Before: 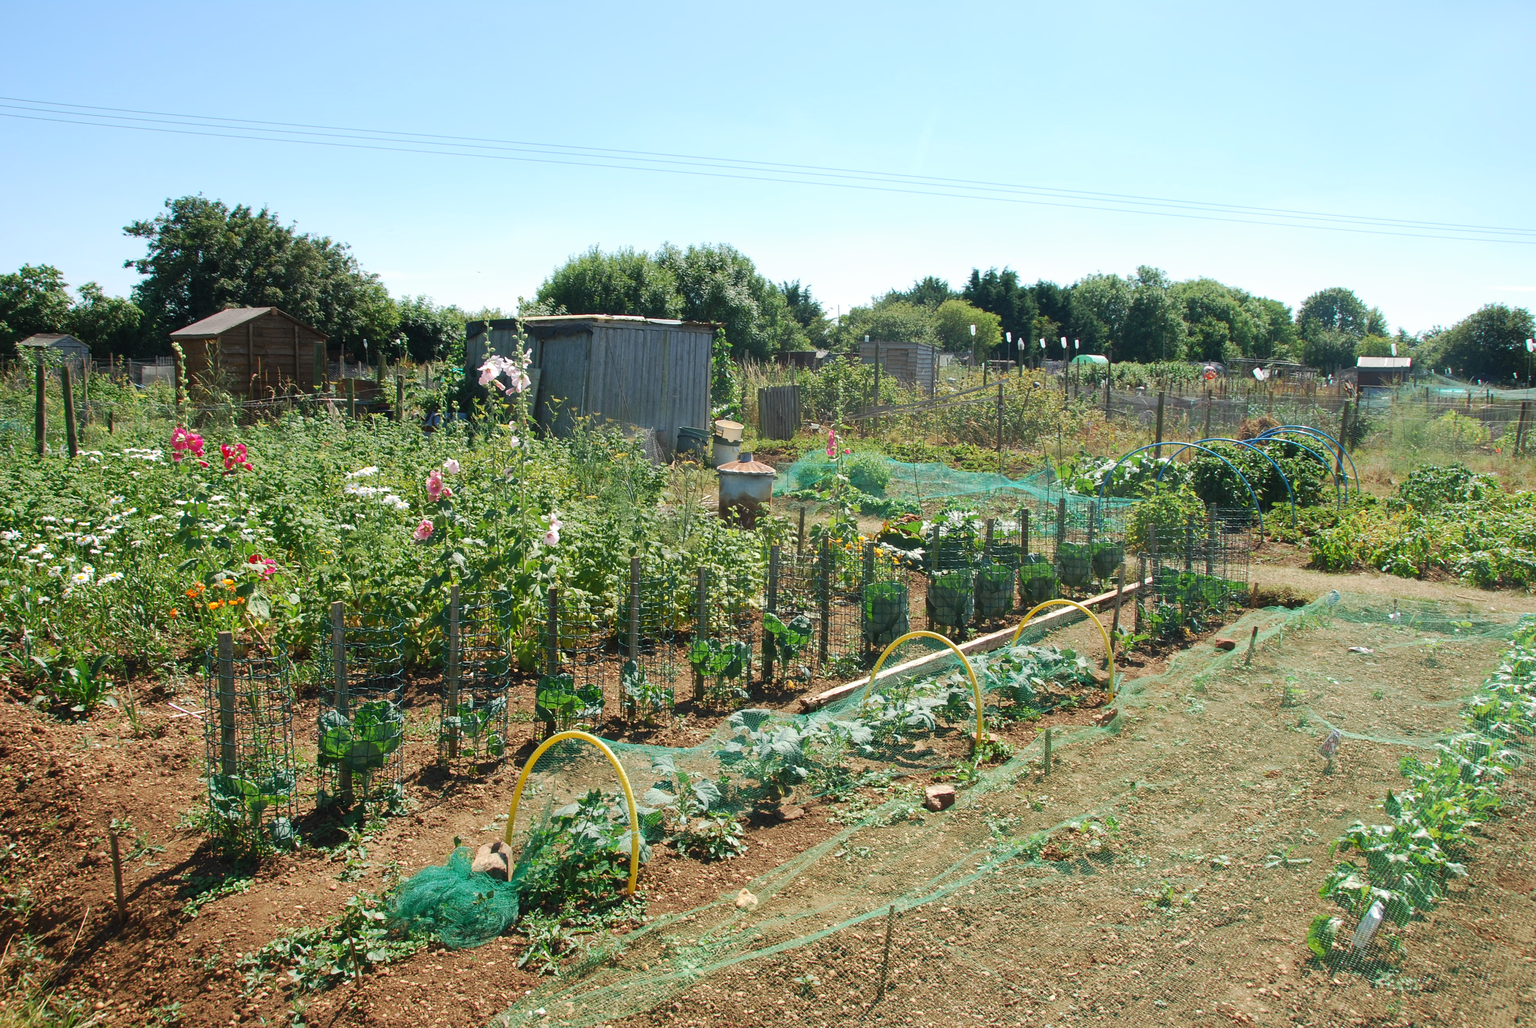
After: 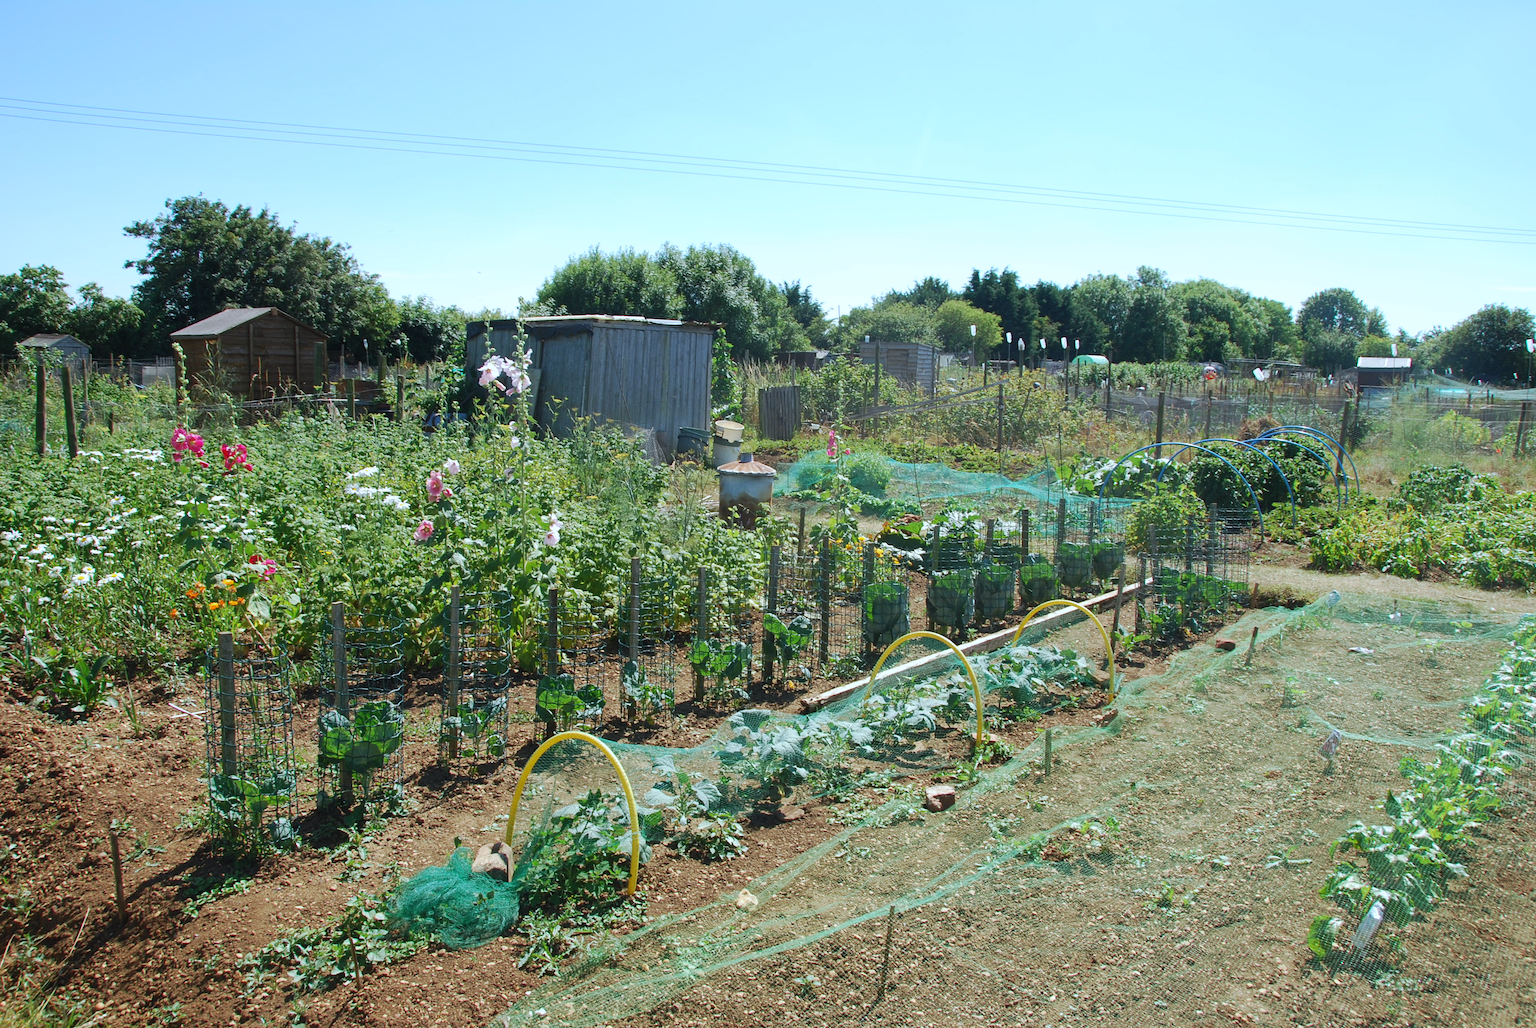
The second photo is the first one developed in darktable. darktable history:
tone equalizer: on, module defaults
white balance: red 0.924, blue 1.095
